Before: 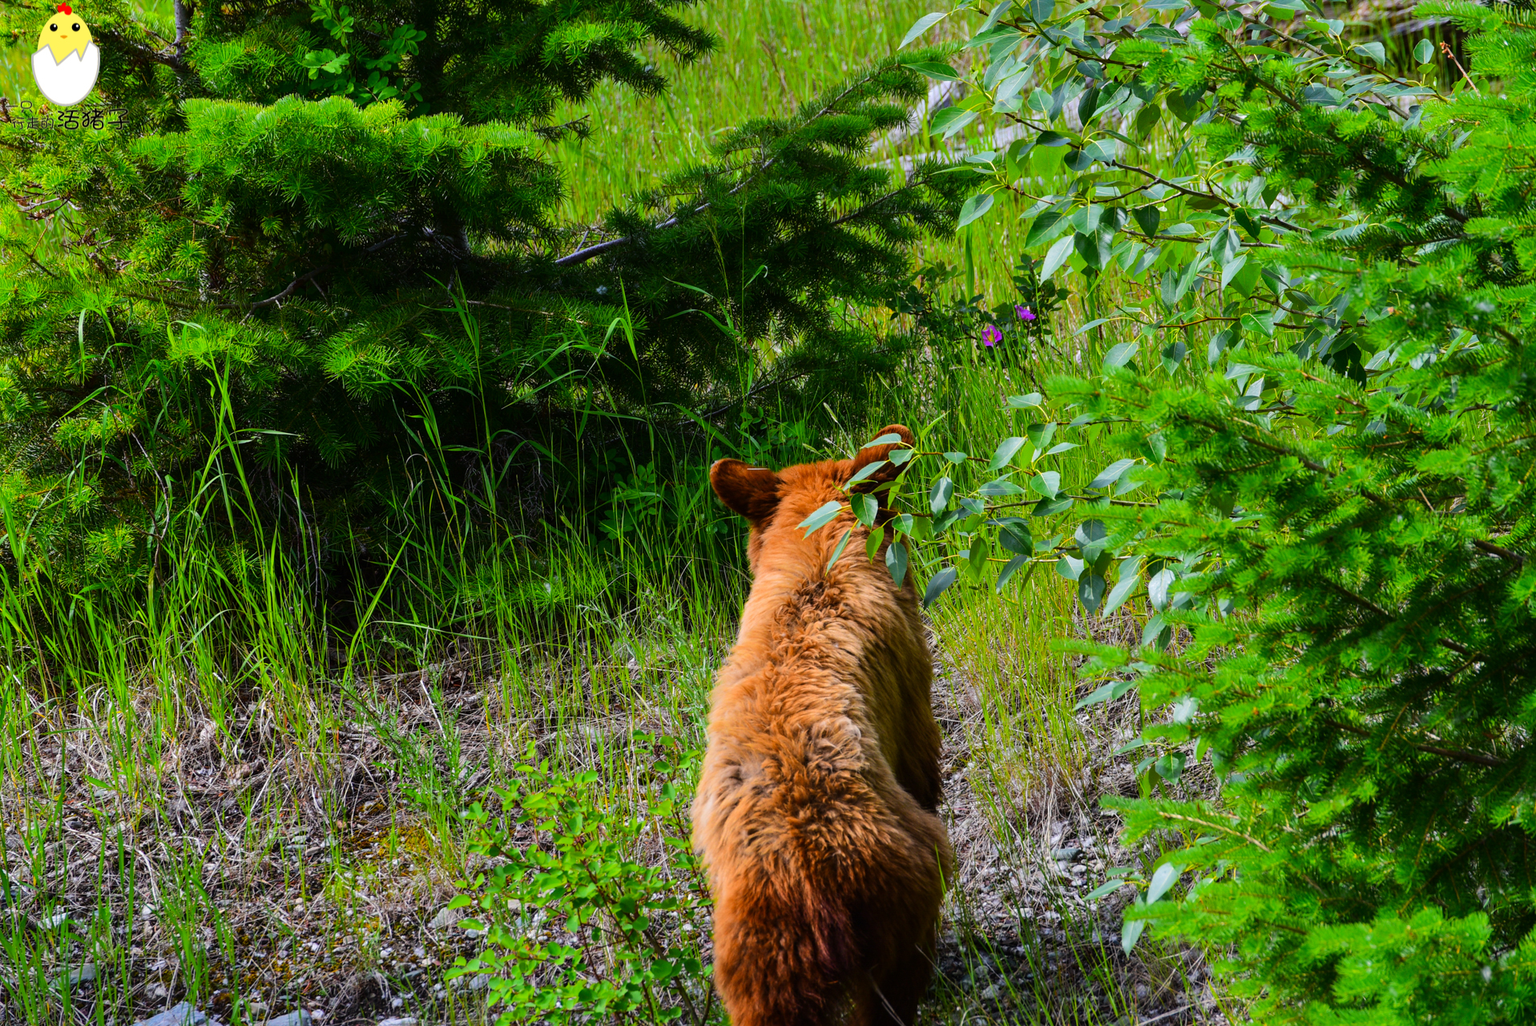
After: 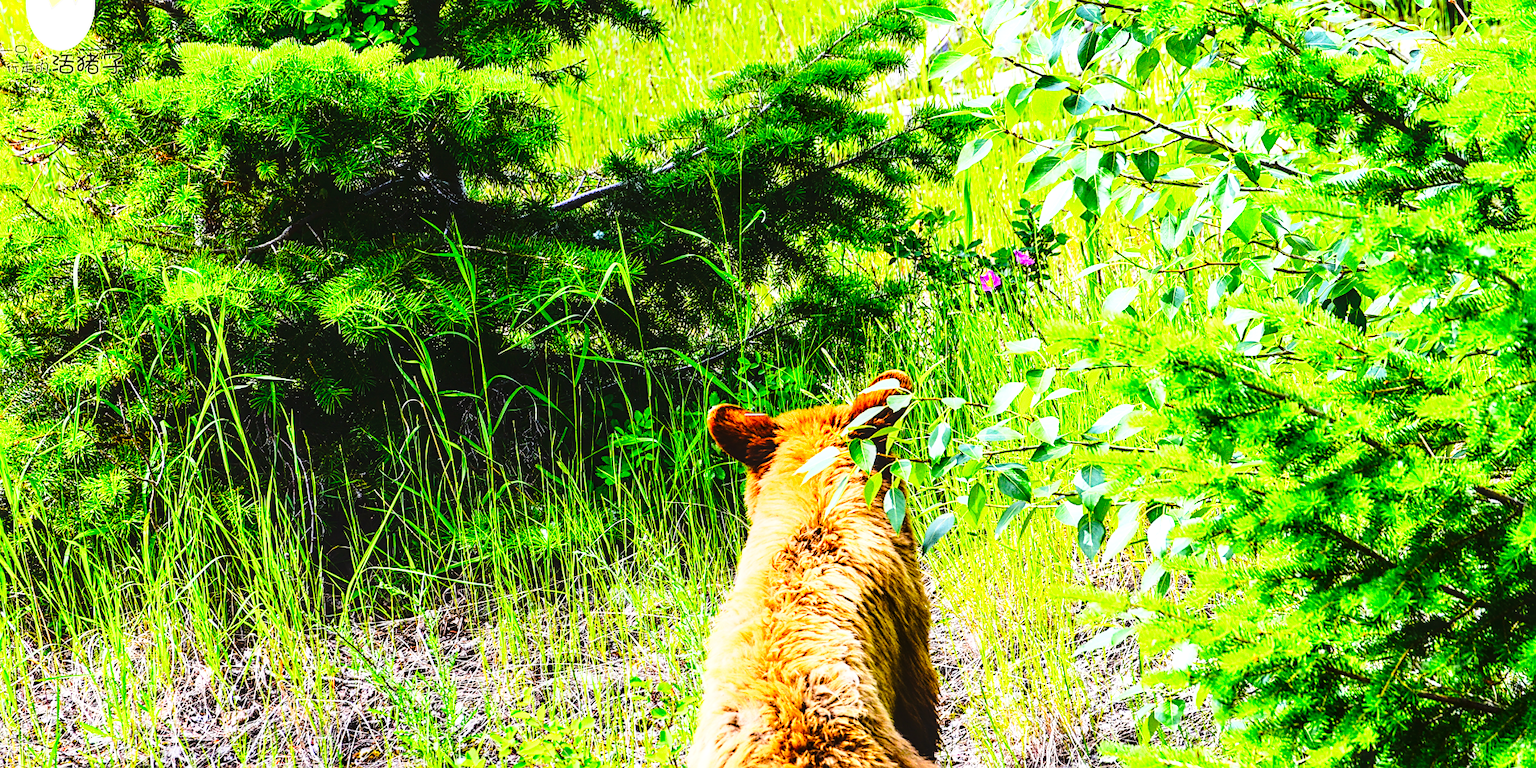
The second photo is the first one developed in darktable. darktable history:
tone curve: curves: ch0 [(0, 0) (0.003, 0.007) (0.011, 0.009) (0.025, 0.014) (0.044, 0.022) (0.069, 0.029) (0.1, 0.037) (0.136, 0.052) (0.177, 0.083) (0.224, 0.121) (0.277, 0.177) (0.335, 0.258) (0.399, 0.351) (0.468, 0.454) (0.543, 0.557) (0.623, 0.654) (0.709, 0.744) (0.801, 0.825) (0.898, 0.909) (1, 1)], color space Lab, linked channels, preserve colors none
local contrast: on, module defaults
sharpen: on, module defaults
shadows and highlights: shadows 24.99, highlights -24.89, highlights color adjustment 45.3%
base curve: curves: ch0 [(0, 0) (0.028, 0.03) (0.121, 0.232) (0.46, 0.748) (0.859, 0.968) (1, 1)], preserve colors none
exposure: black level correction -0.002, exposure 1.347 EV, compensate highlight preservation false
crop: left 0.398%, top 5.536%, bottom 19.83%
contrast brightness saturation: contrast 0.174, saturation 0.304
